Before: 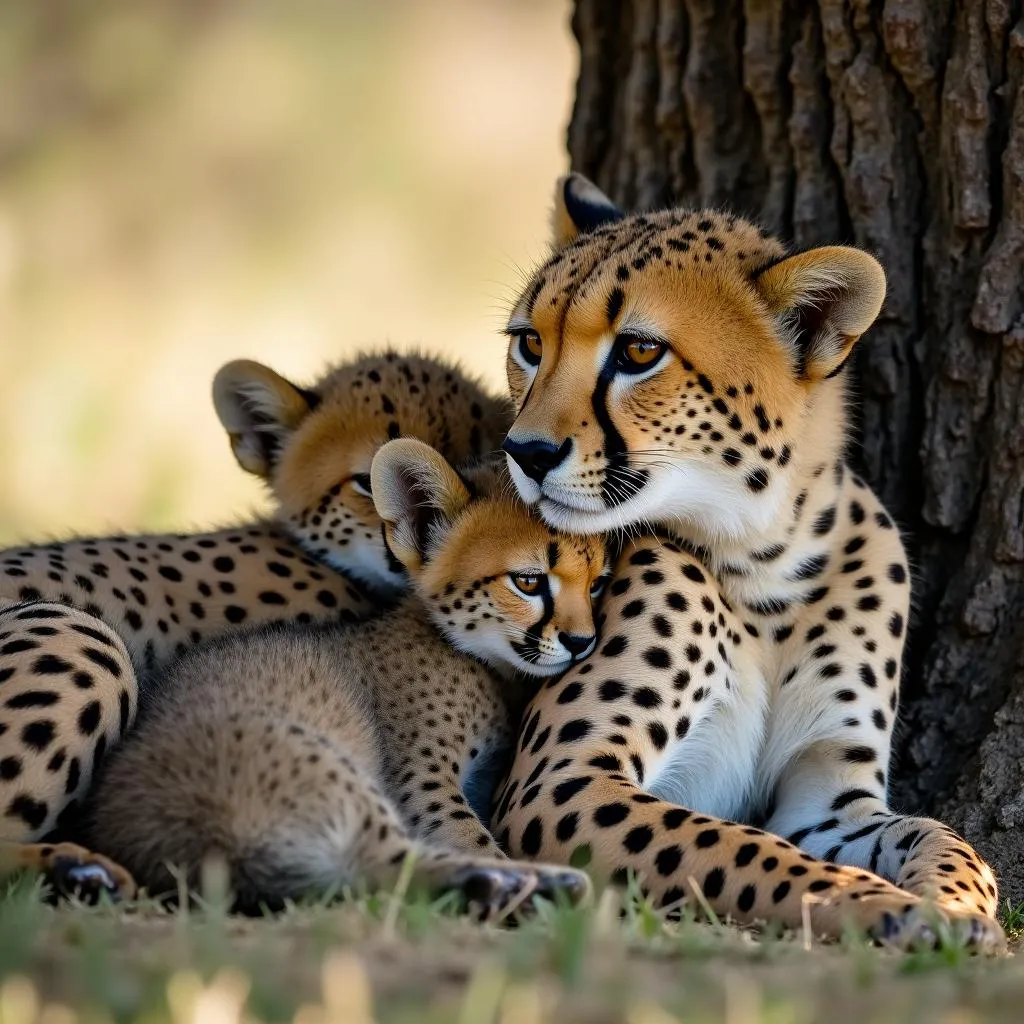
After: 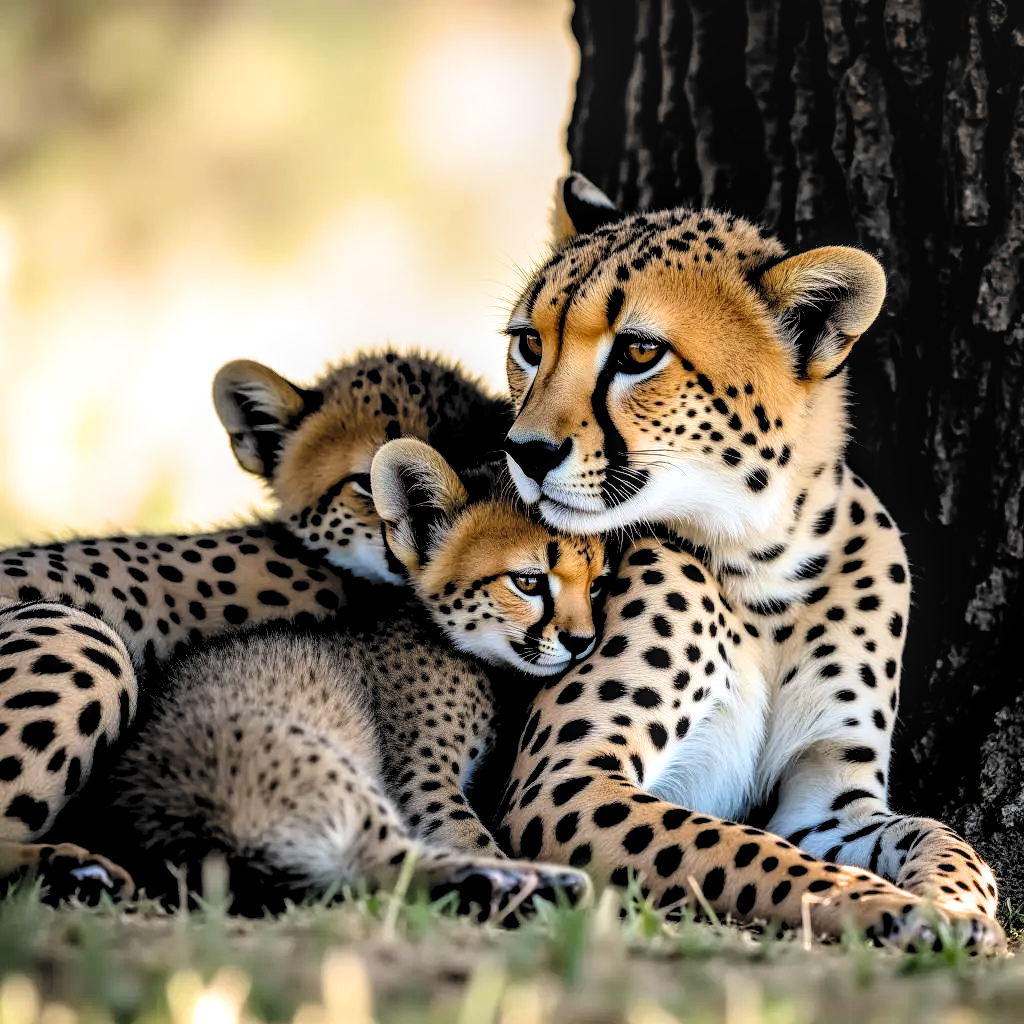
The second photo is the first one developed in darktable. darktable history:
local contrast: detail 144%
filmic rgb: black relative exposure -5.07 EV, white relative exposure 3.19 EV, hardness 3.48, contrast 1.199, highlights saturation mix -49.11%, color science v6 (2022)
tone equalizer: -8 EV -0.786 EV, -7 EV -0.68 EV, -6 EV -0.634 EV, -5 EV -0.413 EV, -3 EV 0.392 EV, -2 EV 0.6 EV, -1 EV 0.693 EV, +0 EV 0.771 EV, mask exposure compensation -0.489 EV
